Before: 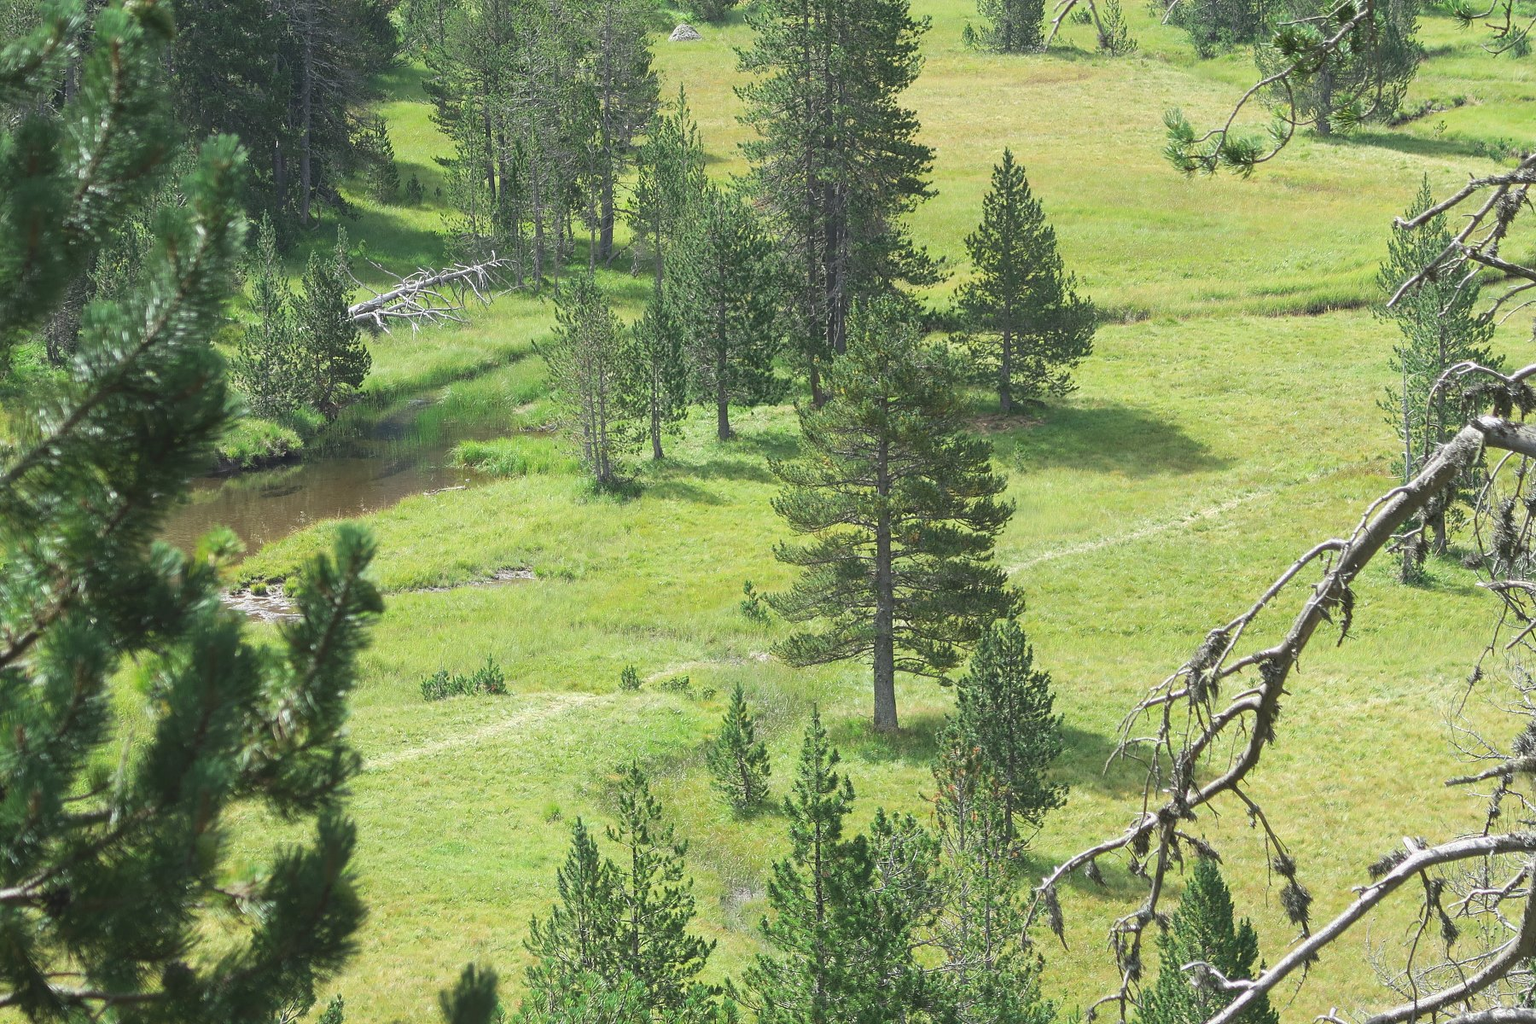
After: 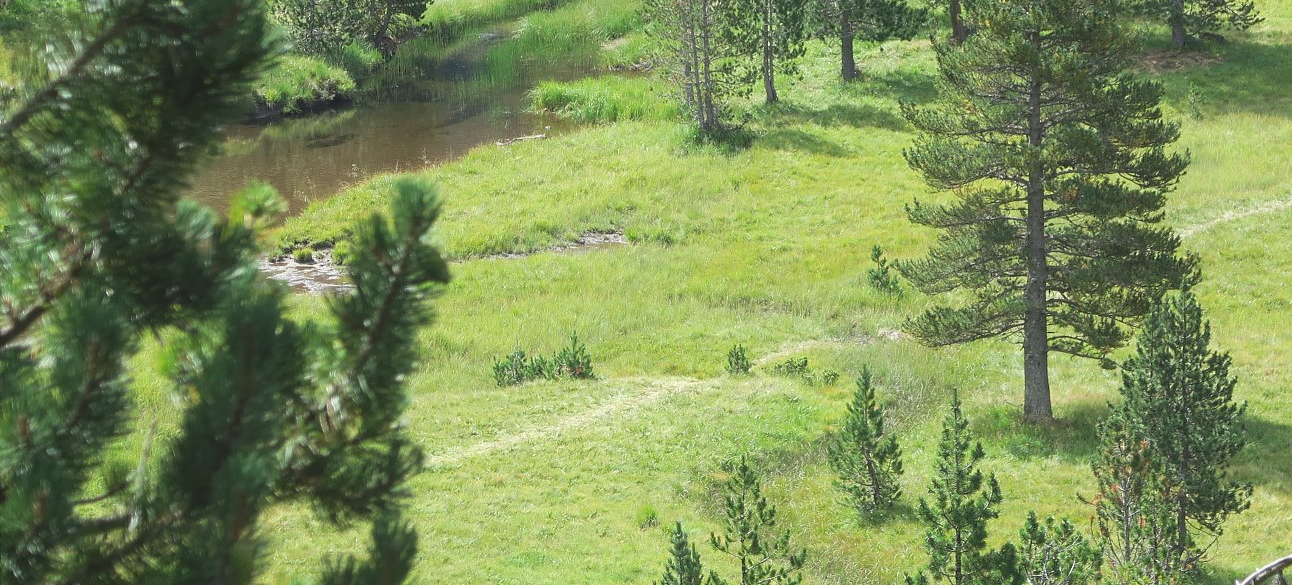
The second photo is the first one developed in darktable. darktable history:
crop: top 36.276%, right 28.178%, bottom 14.926%
